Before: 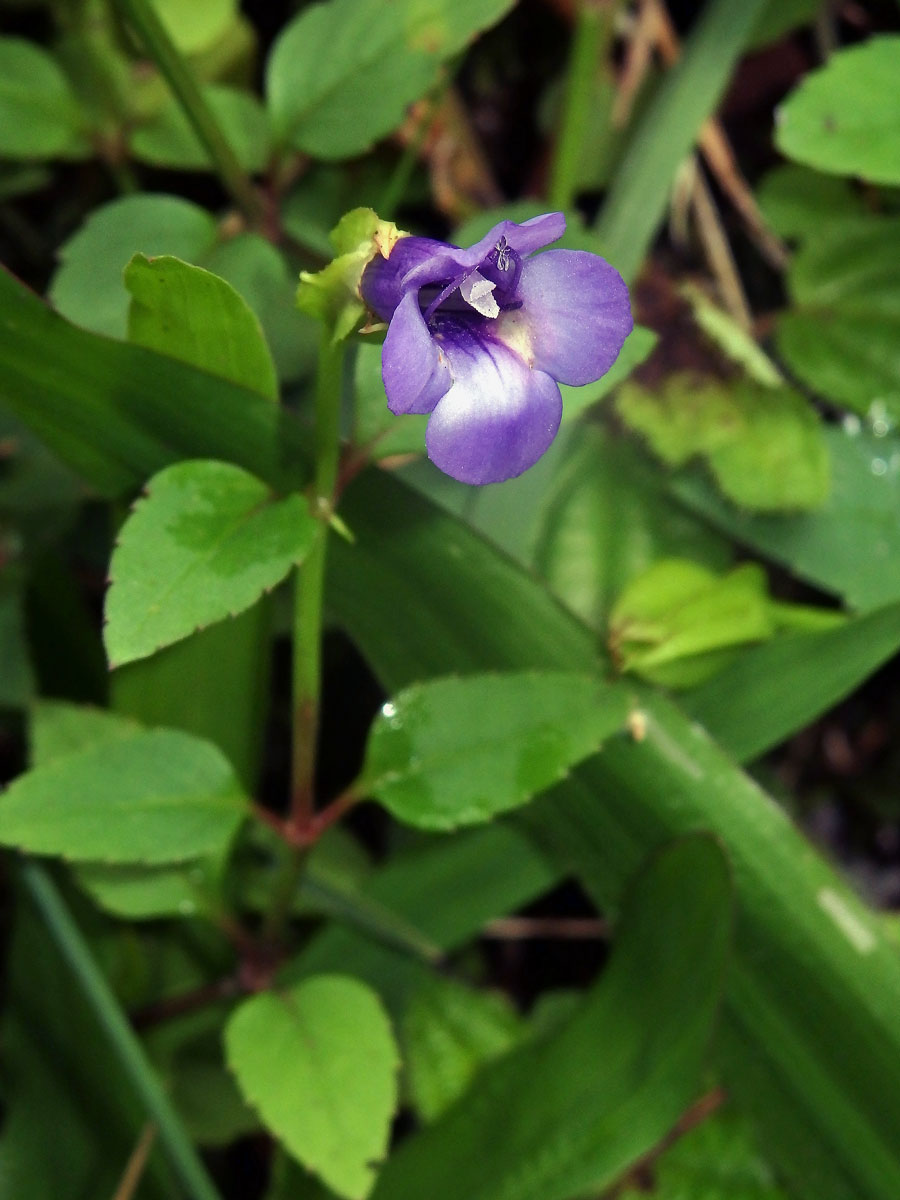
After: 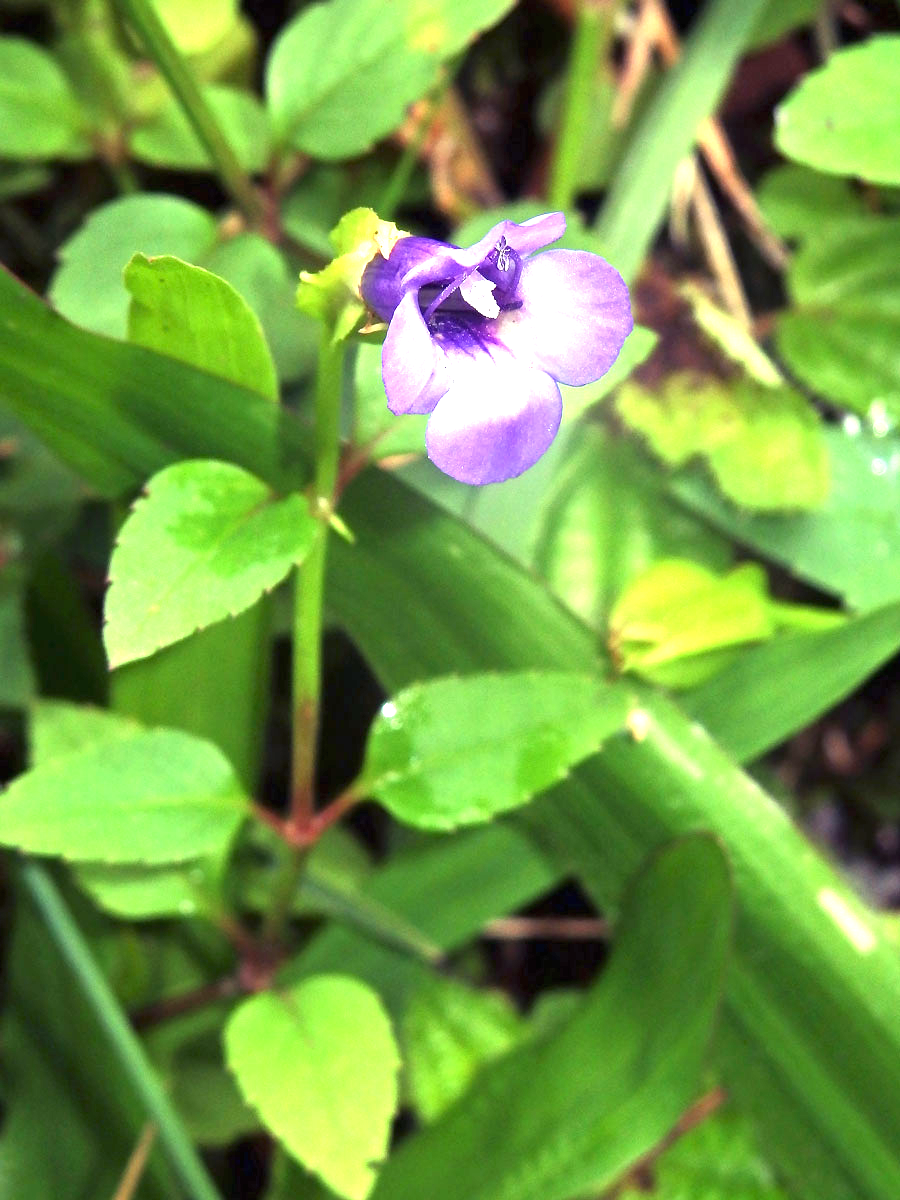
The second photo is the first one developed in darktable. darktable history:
exposure: black level correction 0, exposure 1.744 EV, compensate exposure bias true, compensate highlight preservation false
